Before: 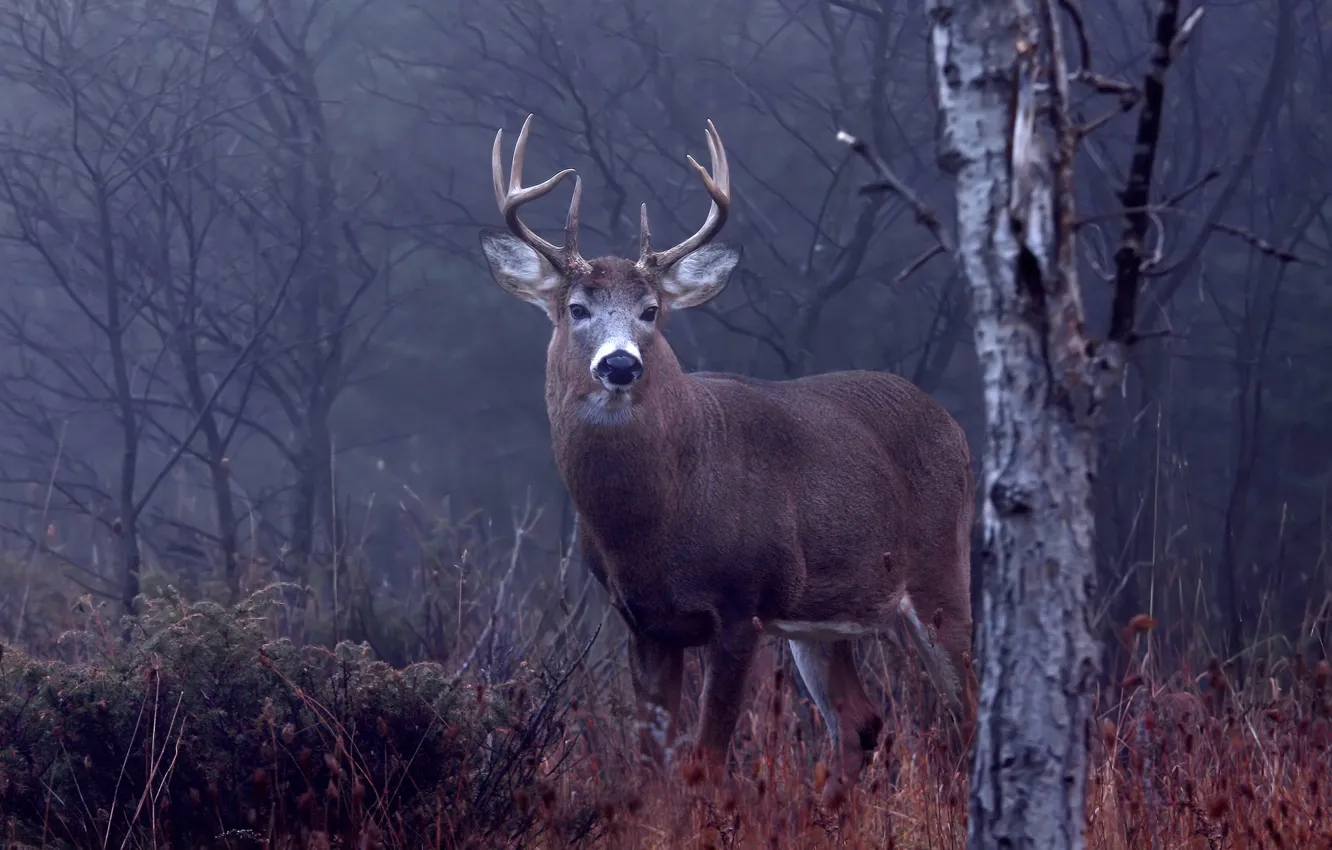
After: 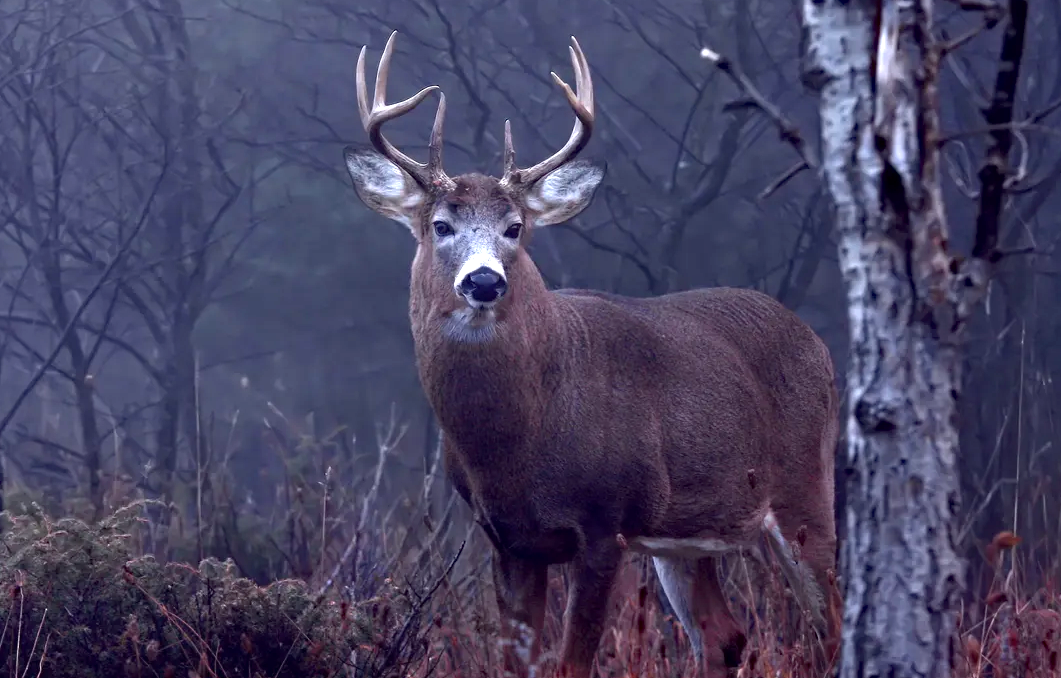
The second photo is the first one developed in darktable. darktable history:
crop and rotate: left 10.277%, top 9.788%, right 10.05%, bottom 10.428%
contrast brightness saturation: saturation -0.038
haze removal: strength 0.281, distance 0.244, compatibility mode true, adaptive false
exposure: black level correction 0.001, exposure 0.5 EV, compensate highlight preservation false
